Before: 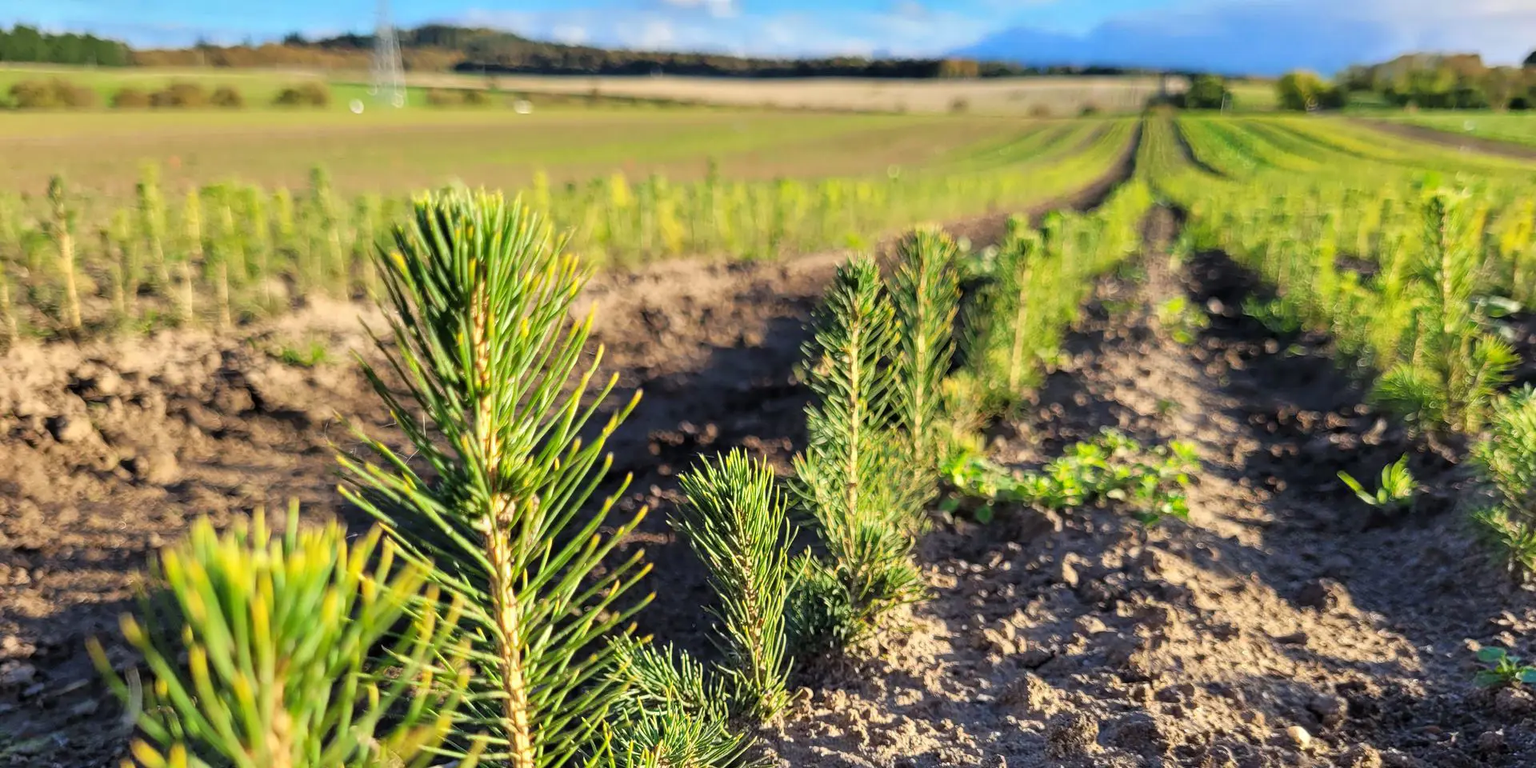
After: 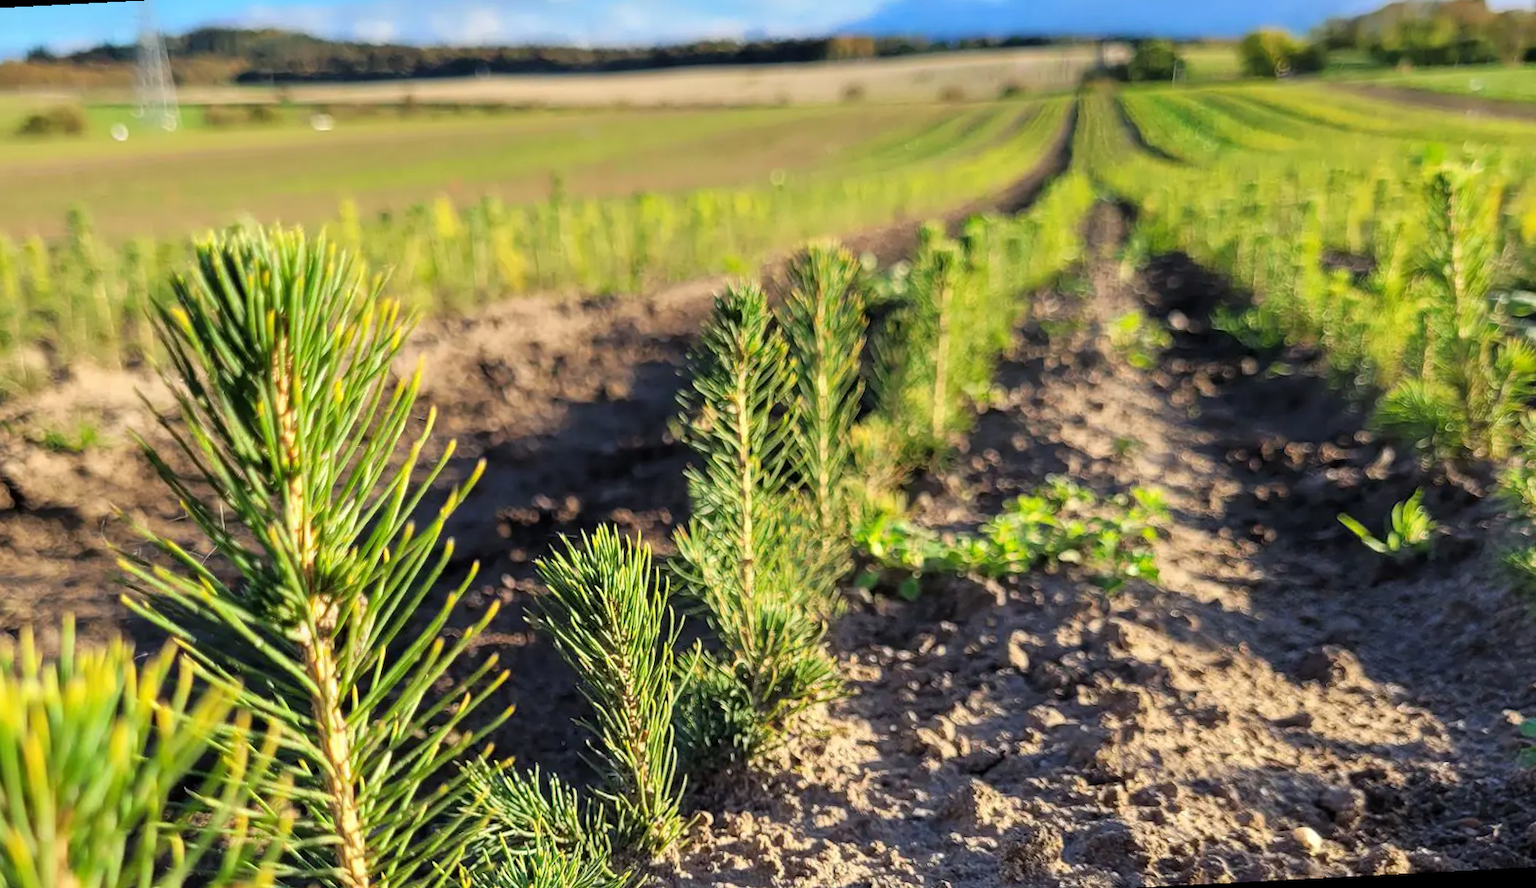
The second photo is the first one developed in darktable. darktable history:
crop and rotate: left 14.584%
white balance: red 1, blue 1
rotate and perspective: rotation -3°, crop left 0.031, crop right 0.968, crop top 0.07, crop bottom 0.93
